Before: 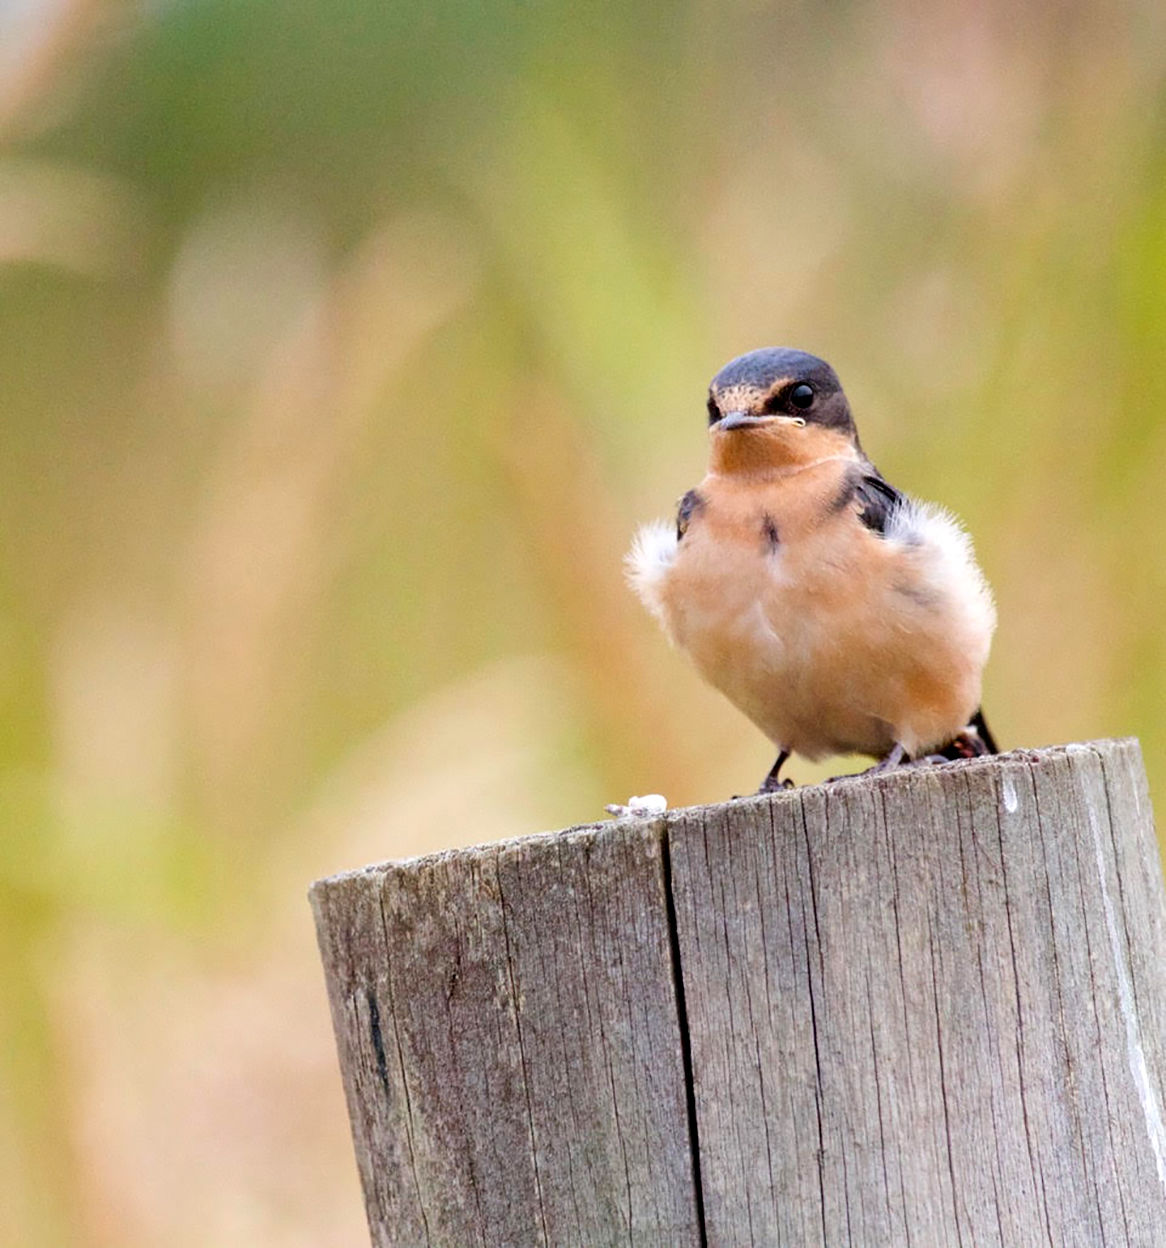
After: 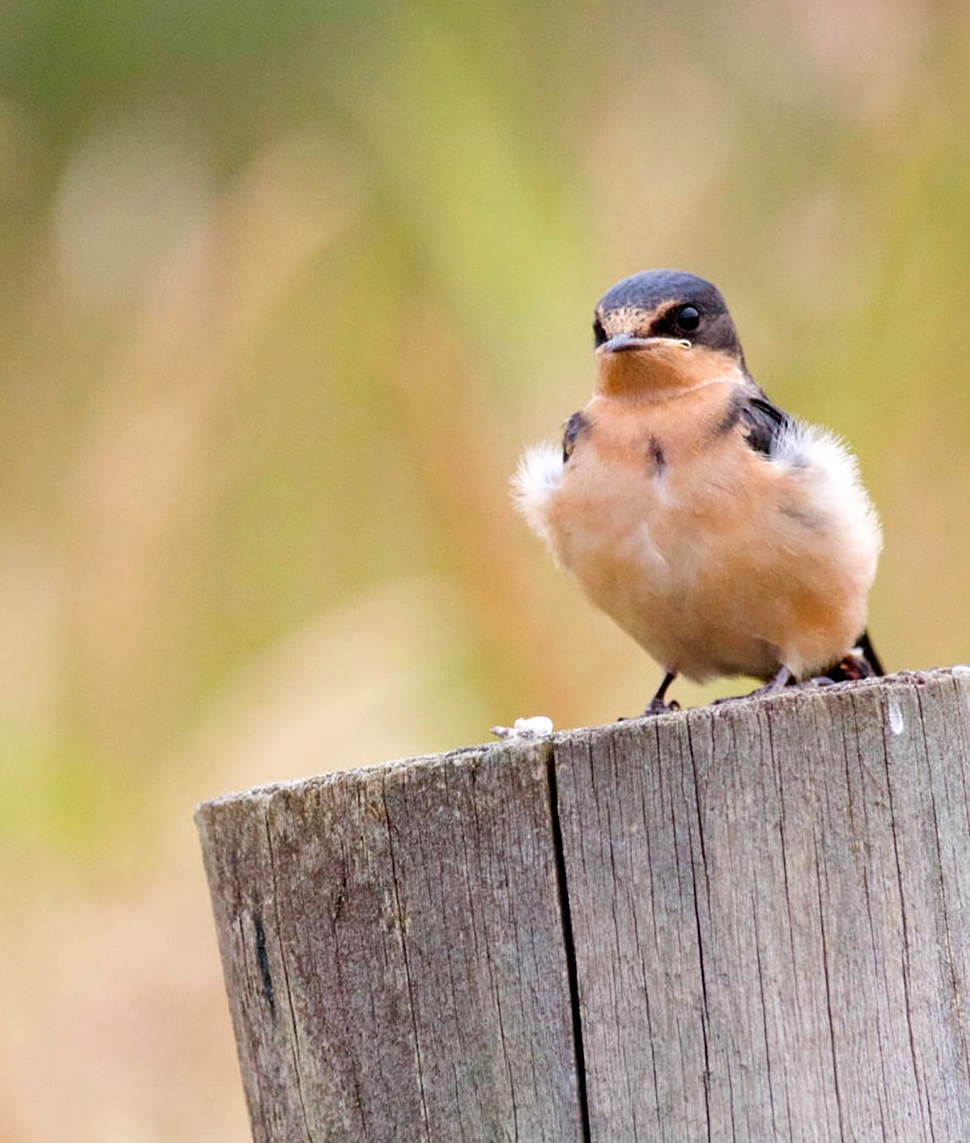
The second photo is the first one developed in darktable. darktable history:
crop: left 9.824%, top 6.269%, right 6.915%, bottom 2.123%
